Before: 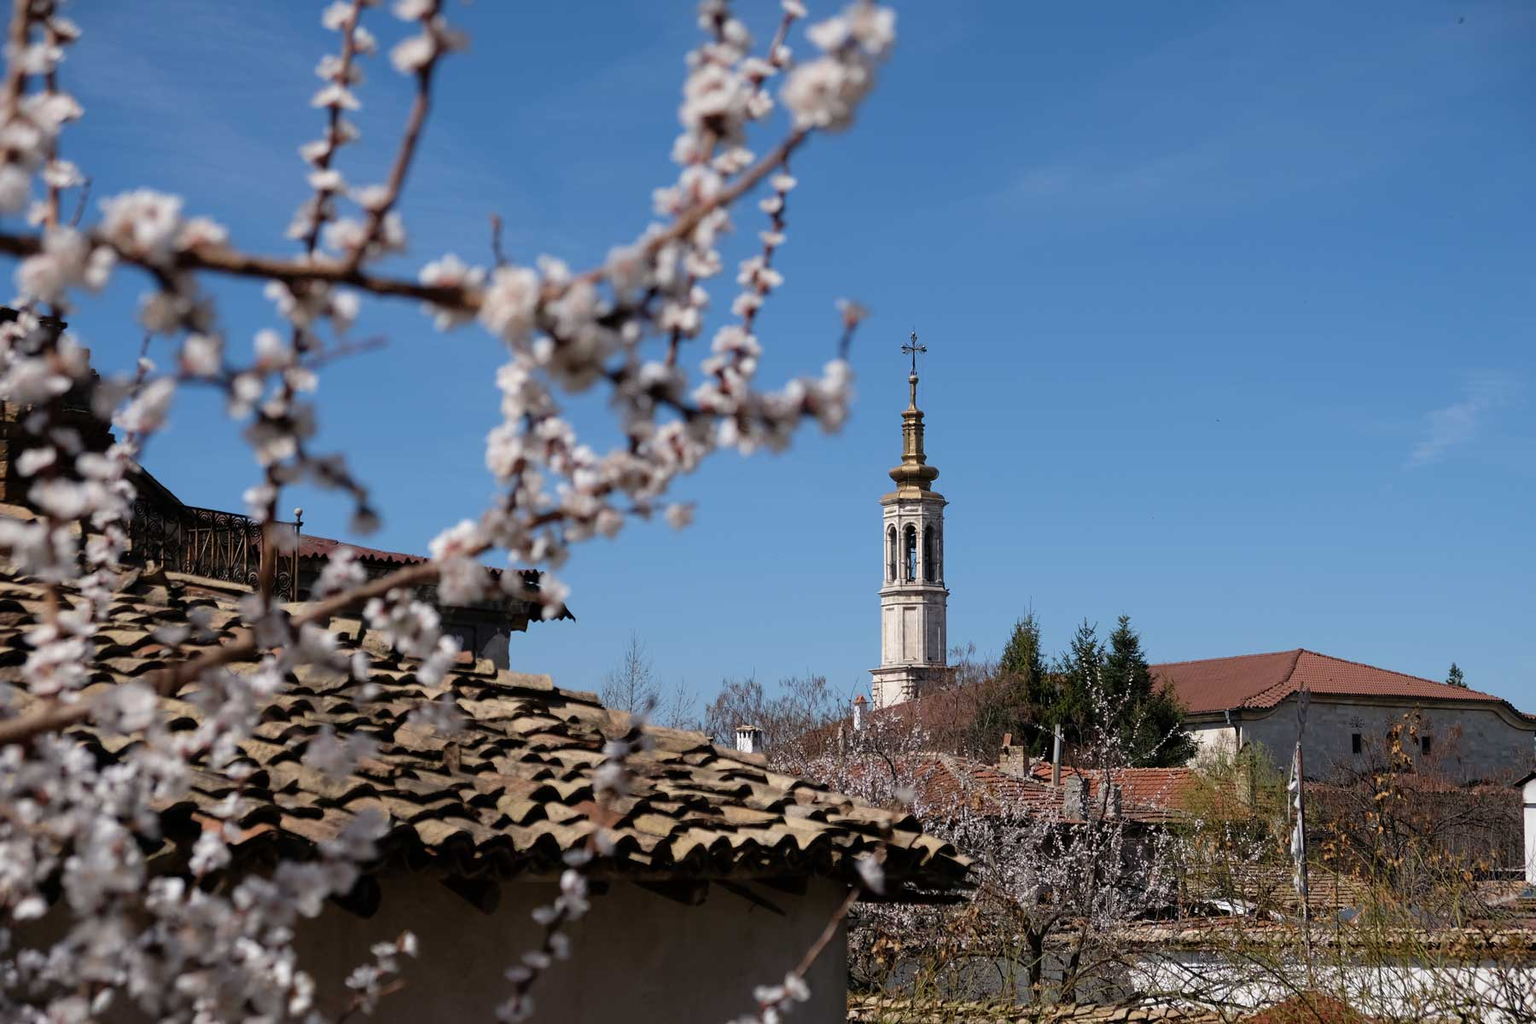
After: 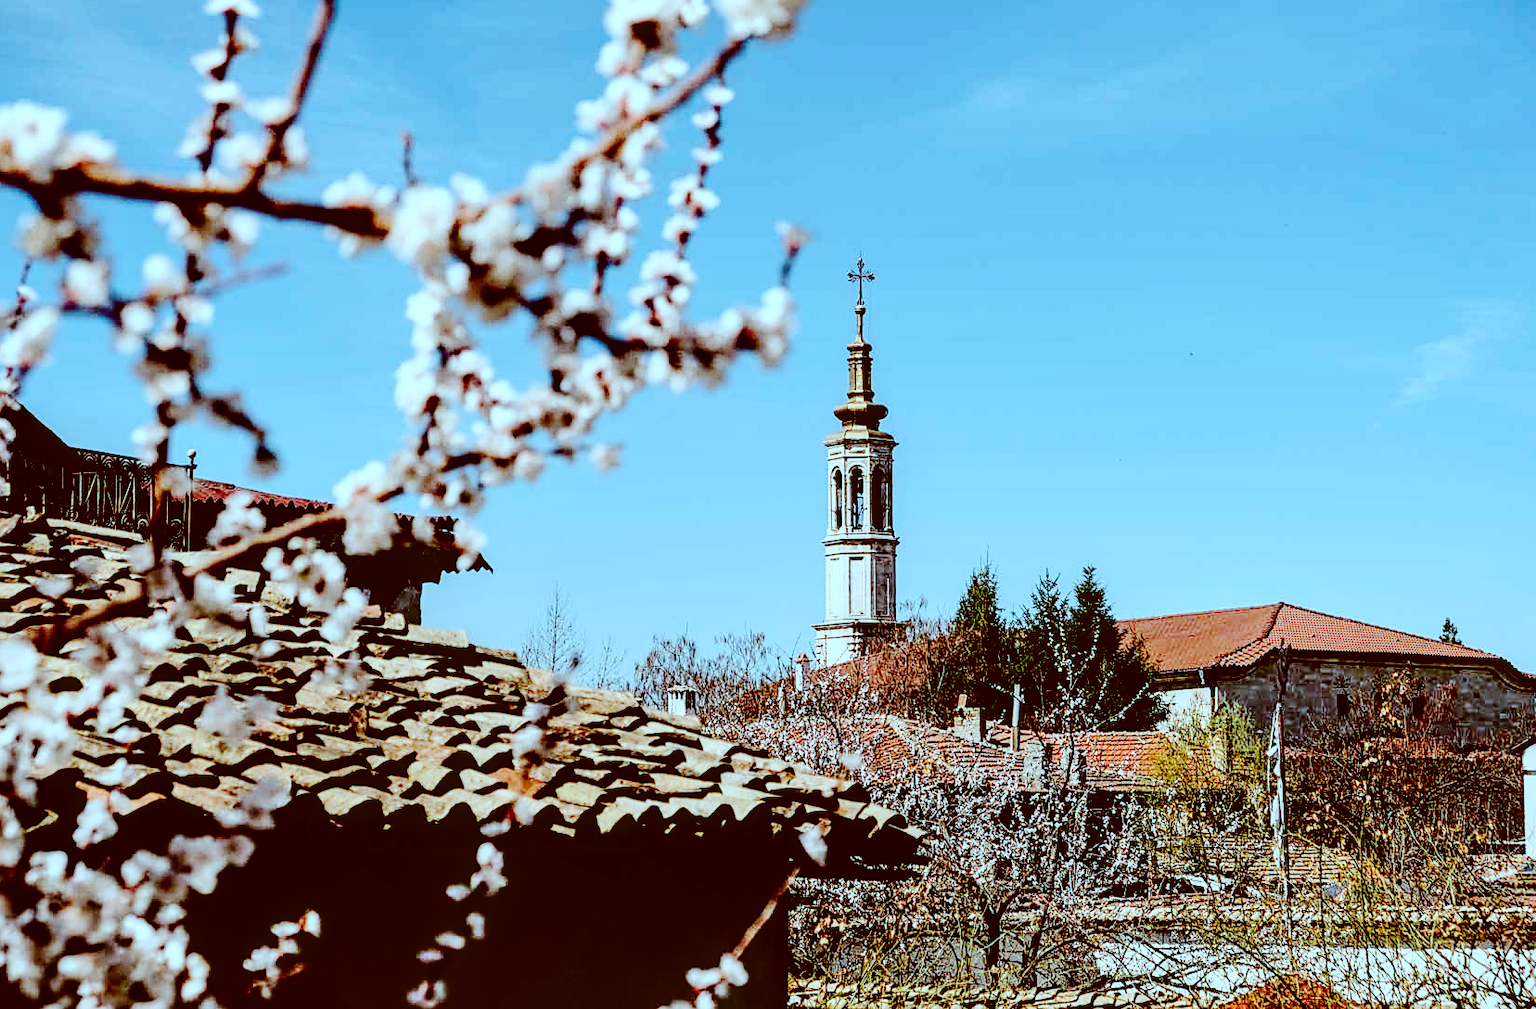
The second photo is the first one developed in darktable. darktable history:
color correction: highlights a* -13.86, highlights b* -16.32, shadows a* 10.79, shadows b* 28.92
sharpen: on, module defaults
crop and rotate: left 7.945%, top 9.257%
exposure: compensate highlight preservation false
shadows and highlights: shadows 35.88, highlights -34.97, soften with gaussian
base curve: curves: ch0 [(0, 0) (0.036, 0.01) (0.123, 0.254) (0.258, 0.504) (0.507, 0.748) (1, 1)], preserve colors none
local contrast: detail 130%
tone curve: curves: ch0 [(0, 0) (0.003, 0.004) (0.011, 0.006) (0.025, 0.011) (0.044, 0.017) (0.069, 0.029) (0.1, 0.047) (0.136, 0.07) (0.177, 0.121) (0.224, 0.182) (0.277, 0.257) (0.335, 0.342) (0.399, 0.432) (0.468, 0.526) (0.543, 0.621) (0.623, 0.711) (0.709, 0.792) (0.801, 0.87) (0.898, 0.951) (1, 1)], color space Lab, independent channels, preserve colors none
